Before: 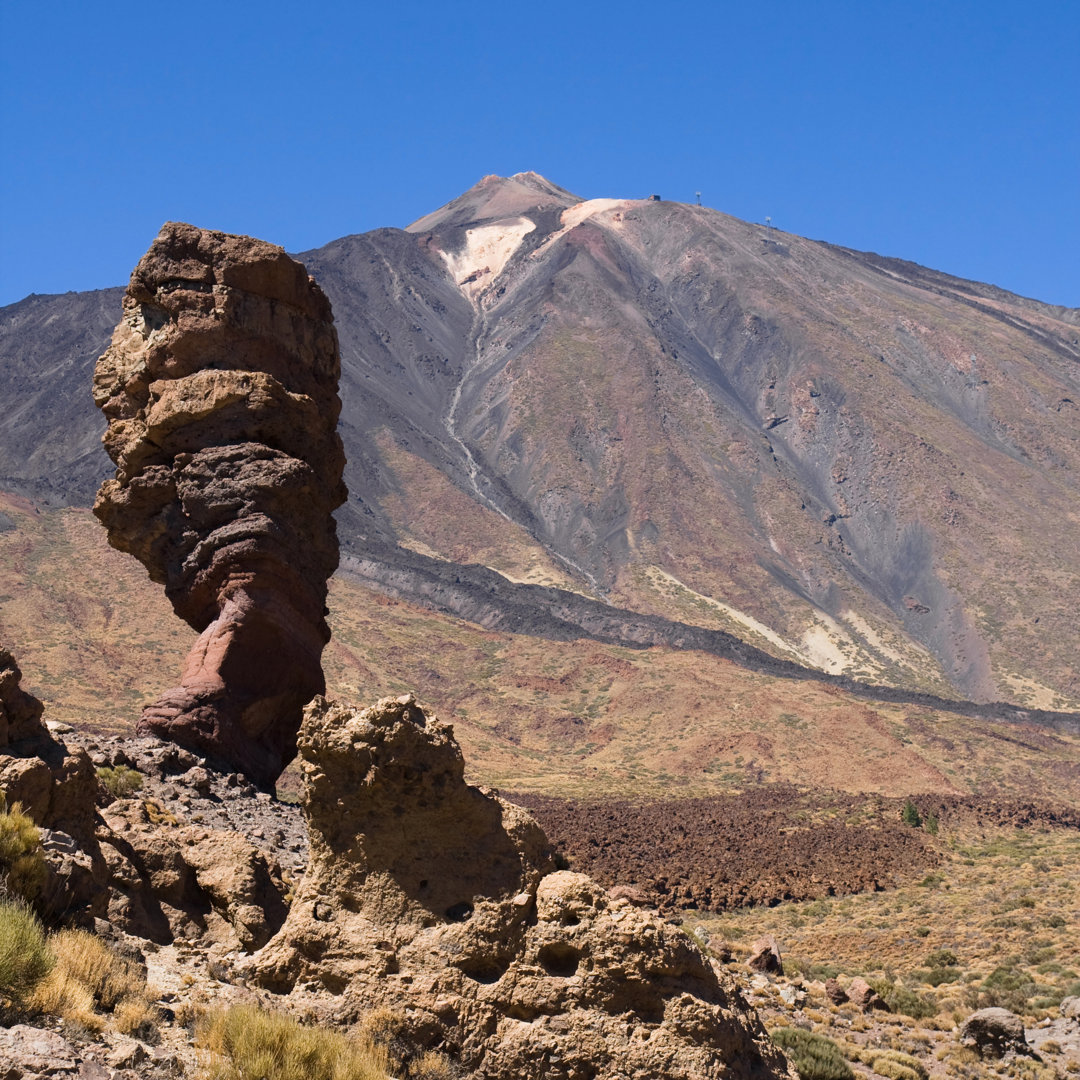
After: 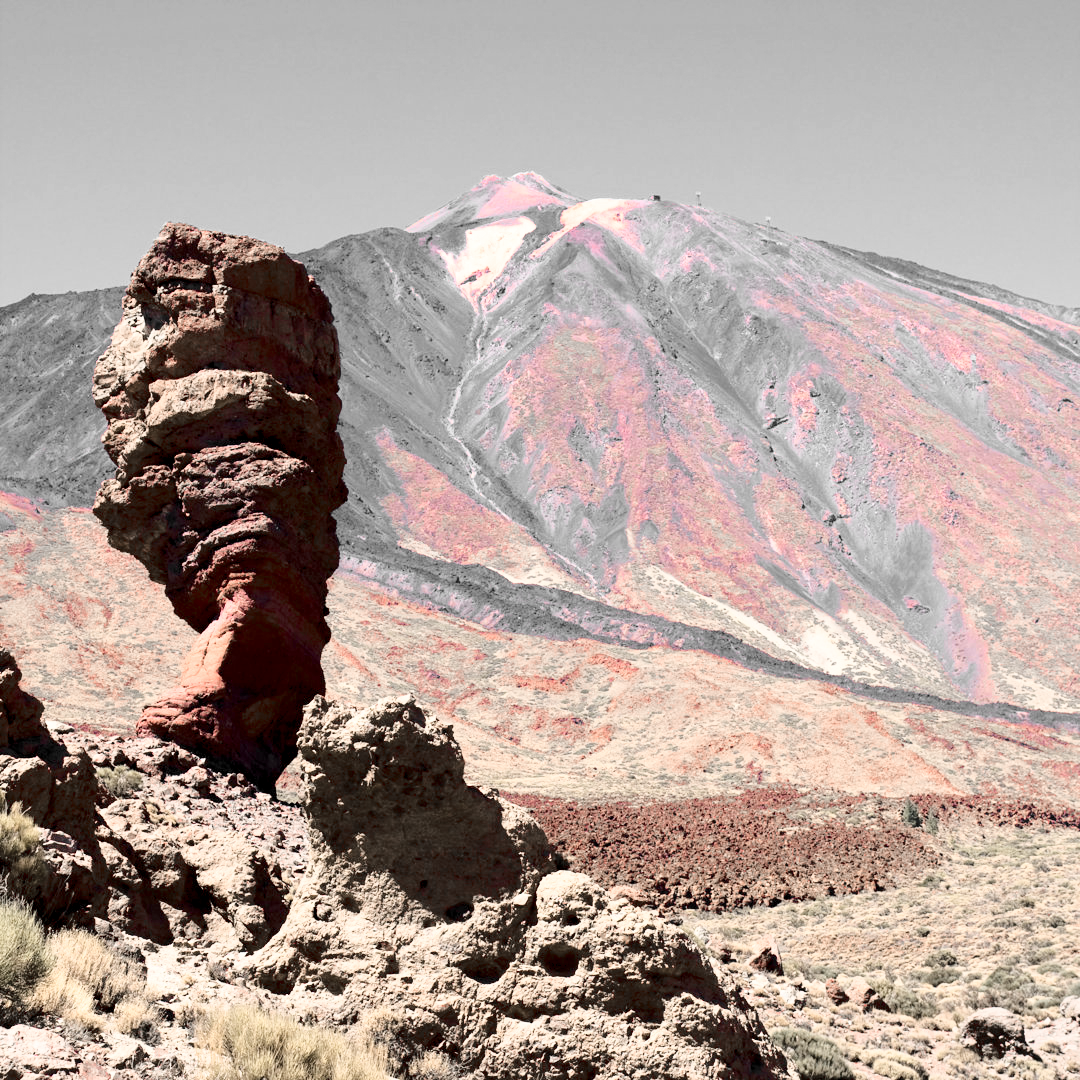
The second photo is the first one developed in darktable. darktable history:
color zones: curves: ch1 [(0, 0.831) (0.08, 0.771) (0.157, 0.268) (0.241, 0.207) (0.562, -0.005) (0.714, -0.013) (0.876, 0.01) (1, 0.831)]
exposure: black level correction 0.005, exposure 0.279 EV, compensate highlight preservation false
base curve: curves: ch0 [(0, 0) (0.032, 0.037) (0.105, 0.228) (0.435, 0.76) (0.856, 0.983) (1, 1)]
